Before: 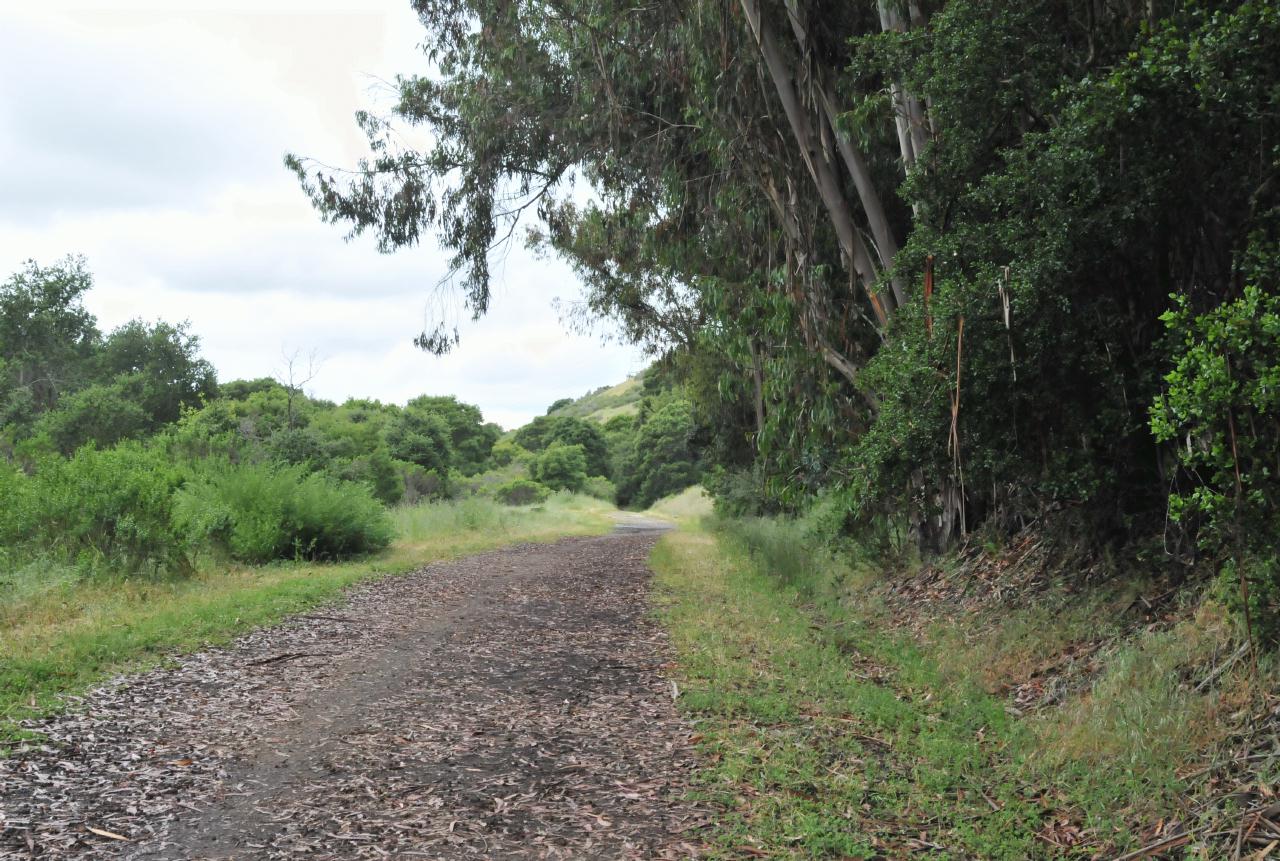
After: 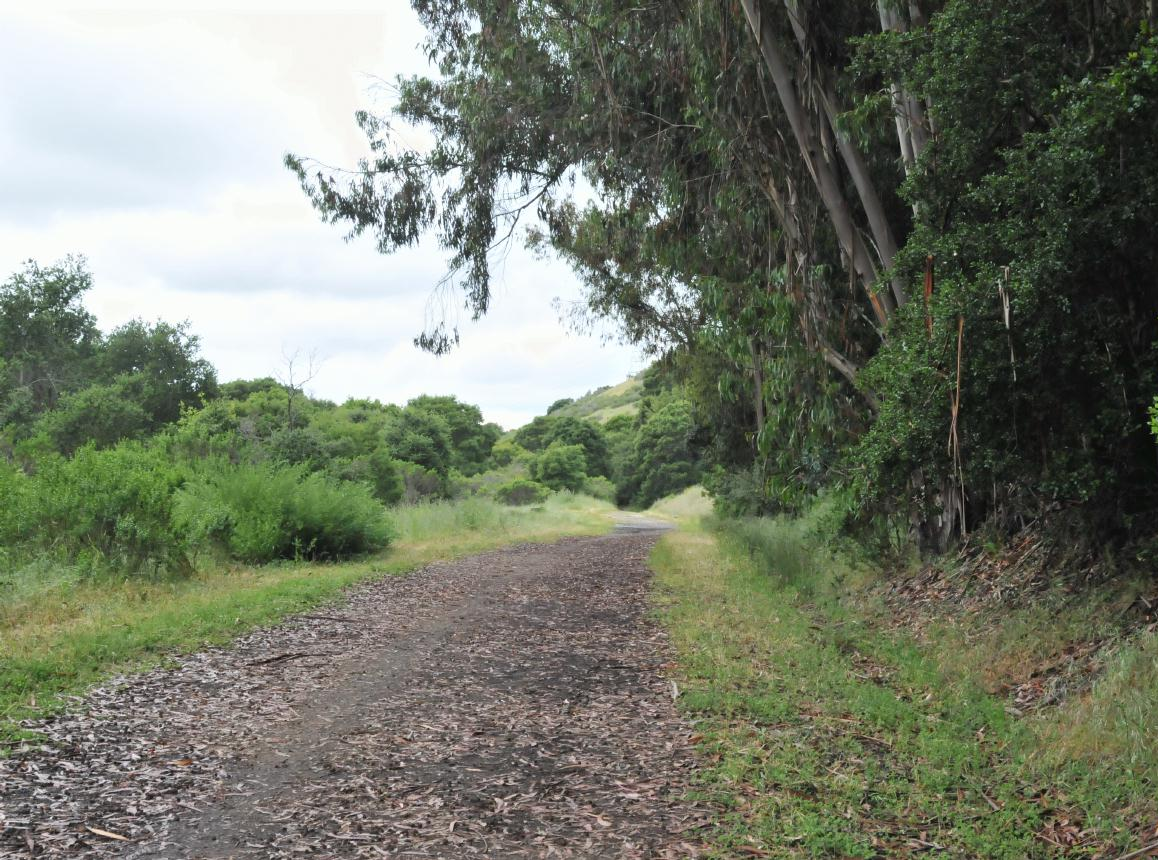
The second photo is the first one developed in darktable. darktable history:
crop: right 9.498%, bottom 0.034%
